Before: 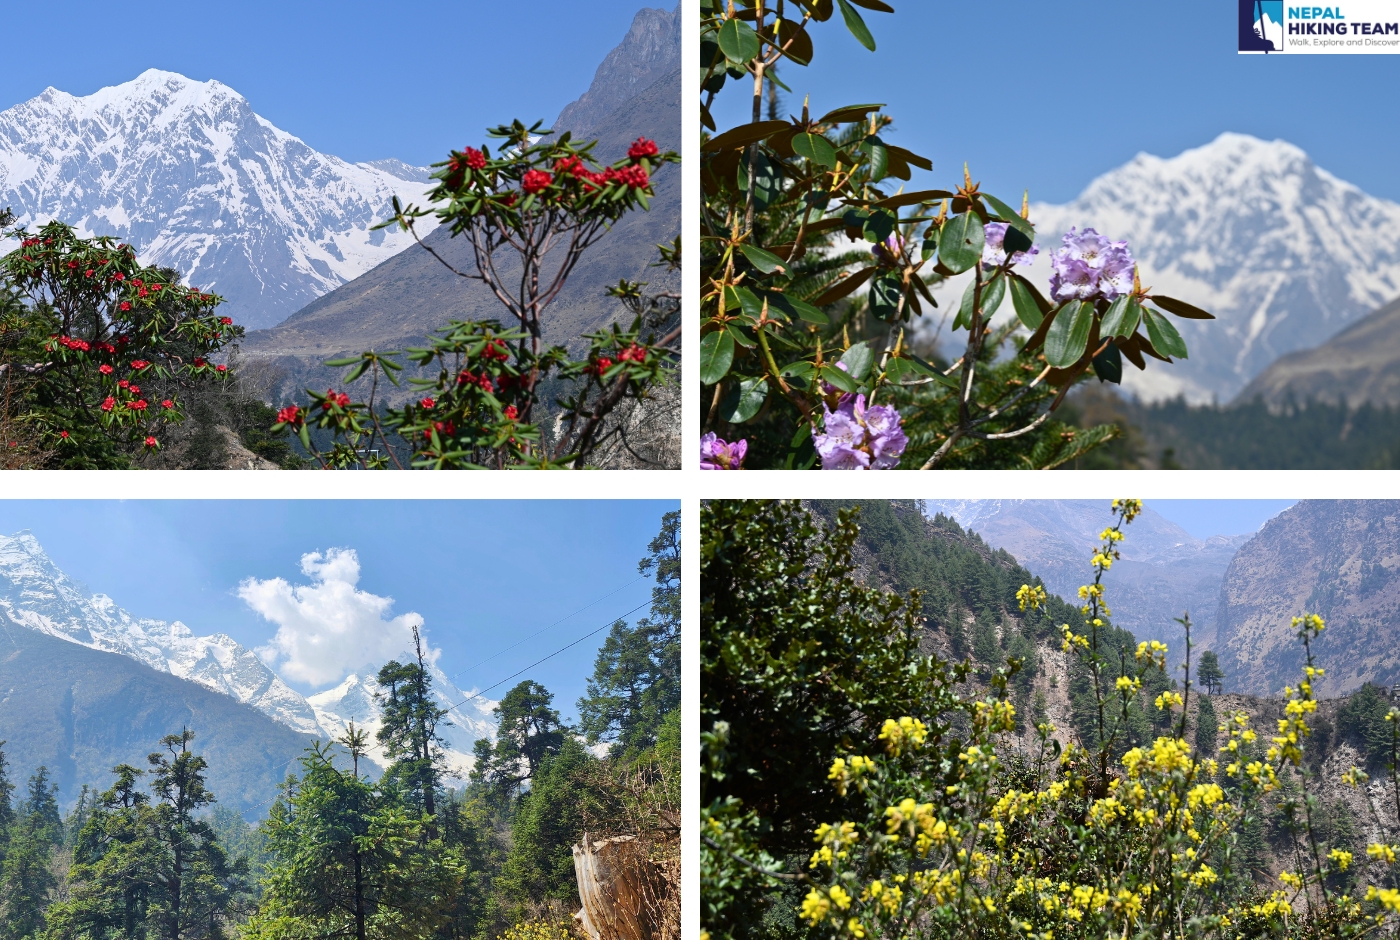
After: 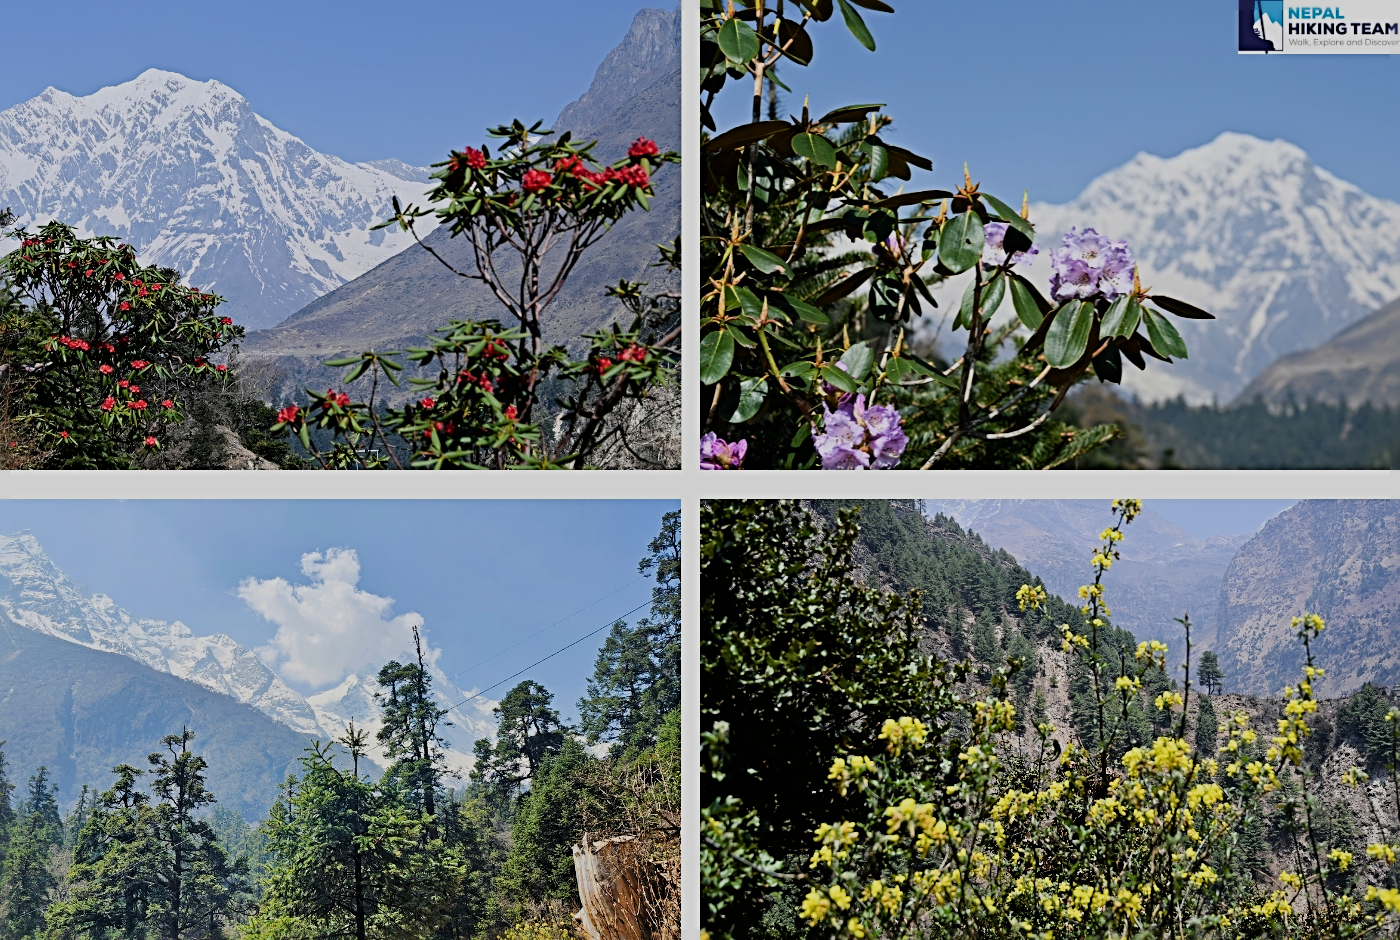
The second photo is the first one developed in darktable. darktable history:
tone equalizer: on, module defaults
sharpen: radius 3.968
filmic rgb: black relative exposure -7.15 EV, white relative exposure 5.38 EV, hardness 3.03
